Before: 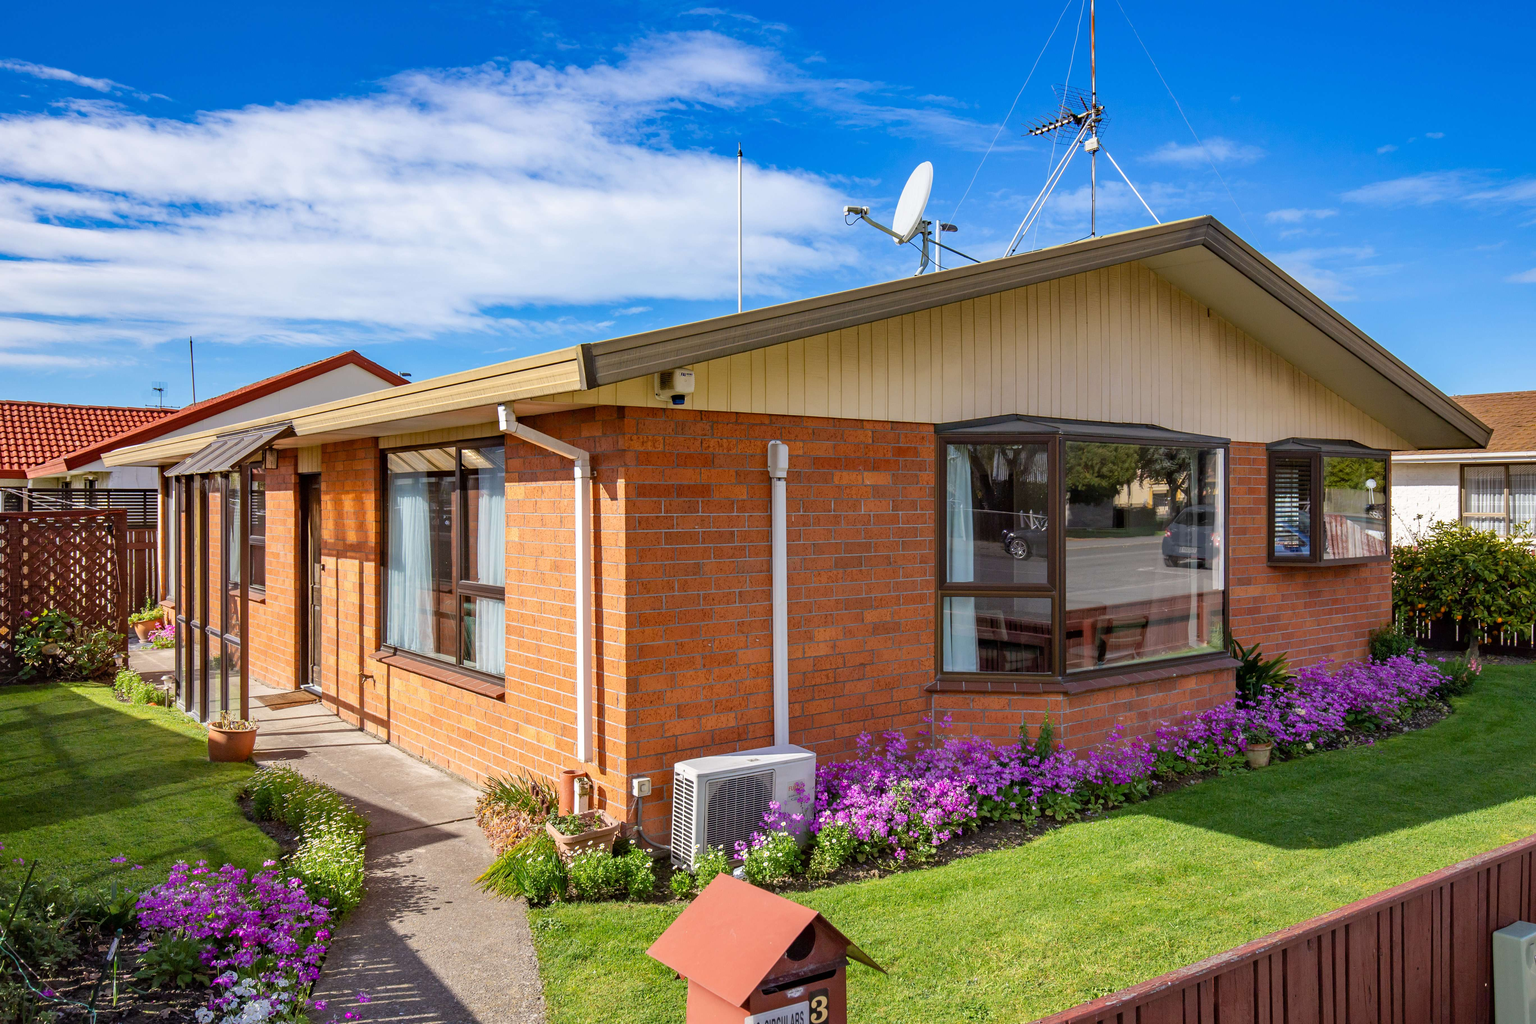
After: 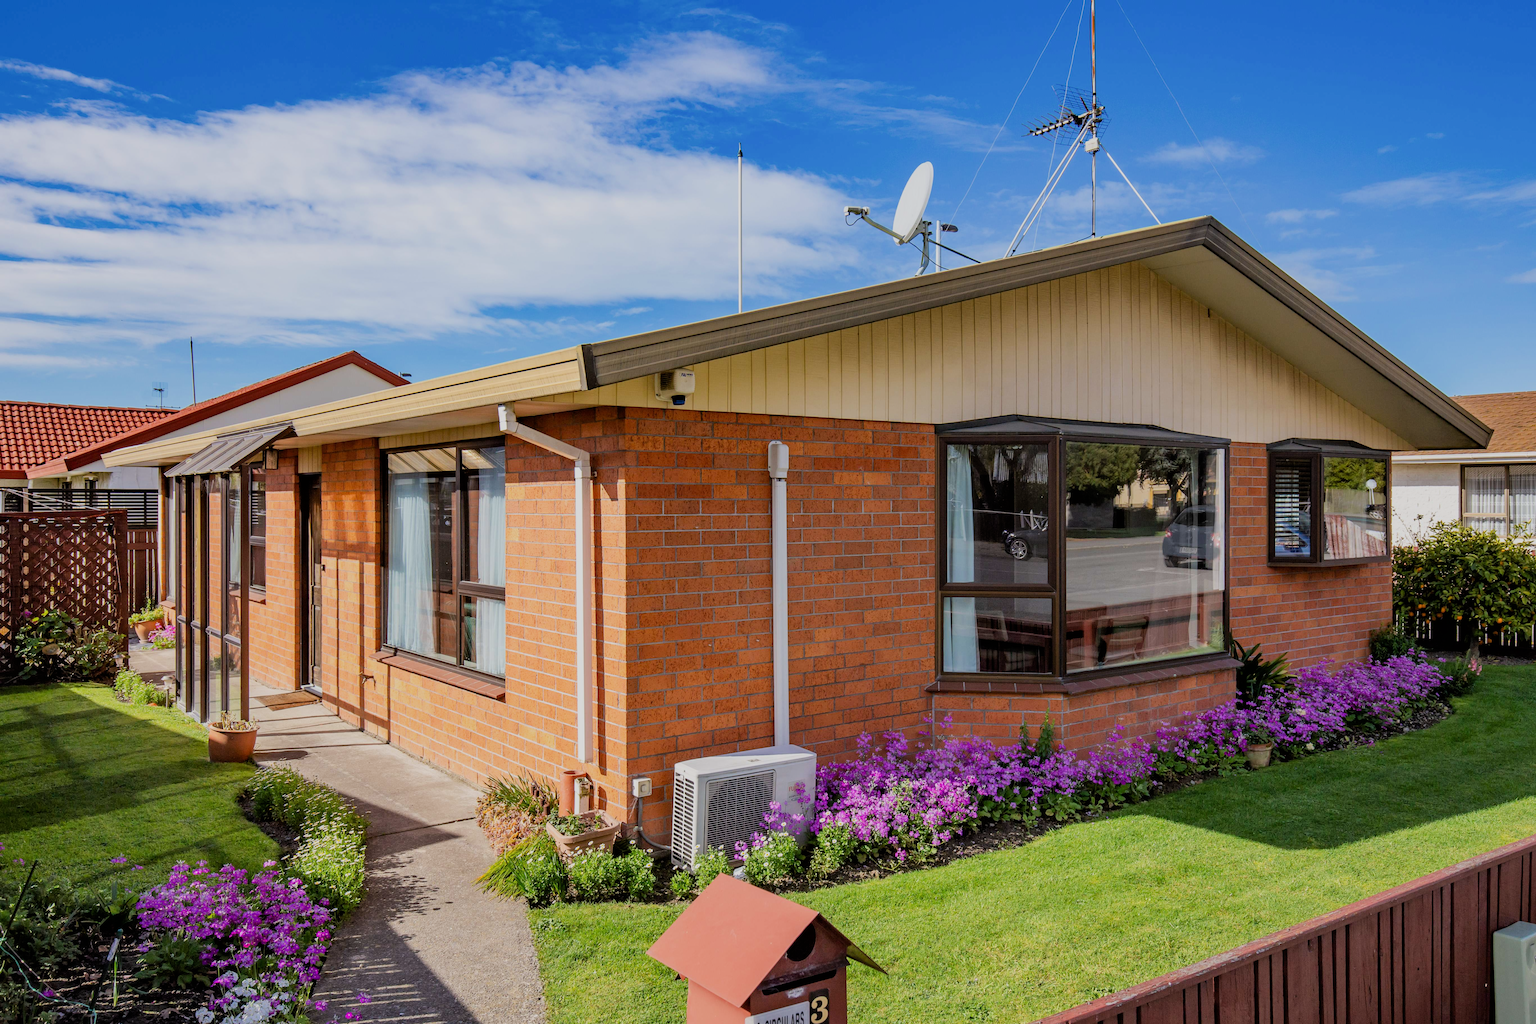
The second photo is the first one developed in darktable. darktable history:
filmic rgb: black relative exposure -7.65 EV, white relative exposure 4.56 EV, hardness 3.61, contrast 1.06
